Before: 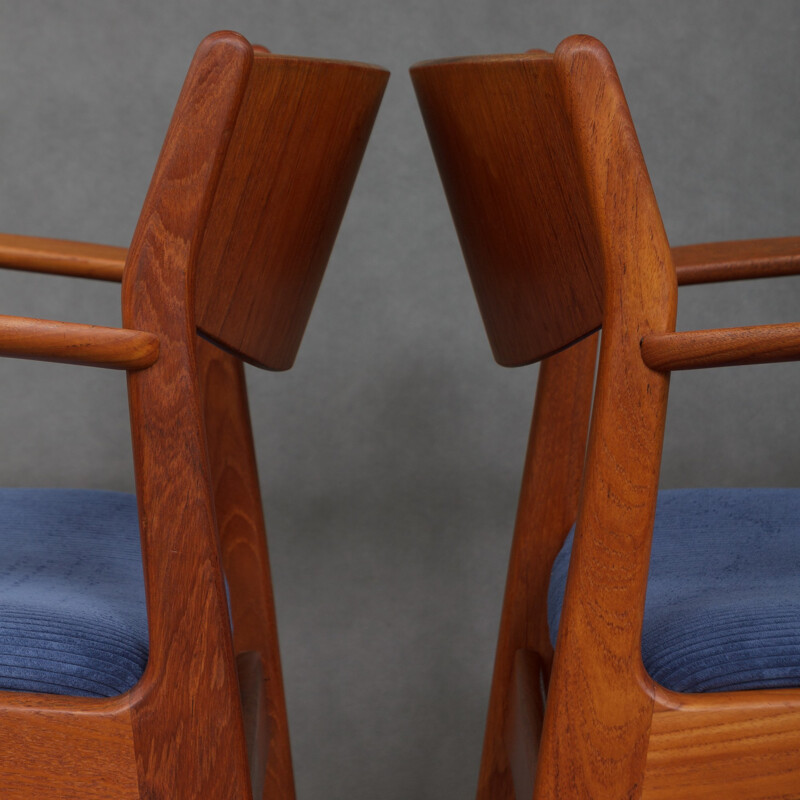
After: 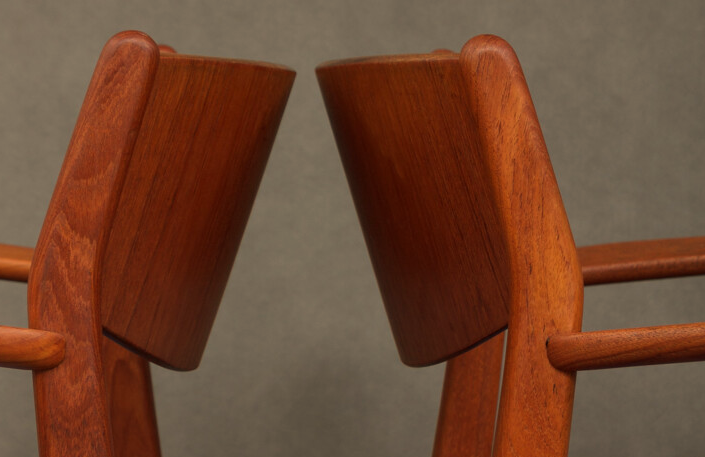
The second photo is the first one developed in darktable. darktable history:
white balance: red 1.123, blue 0.83
crop and rotate: left 11.812%, bottom 42.776%
